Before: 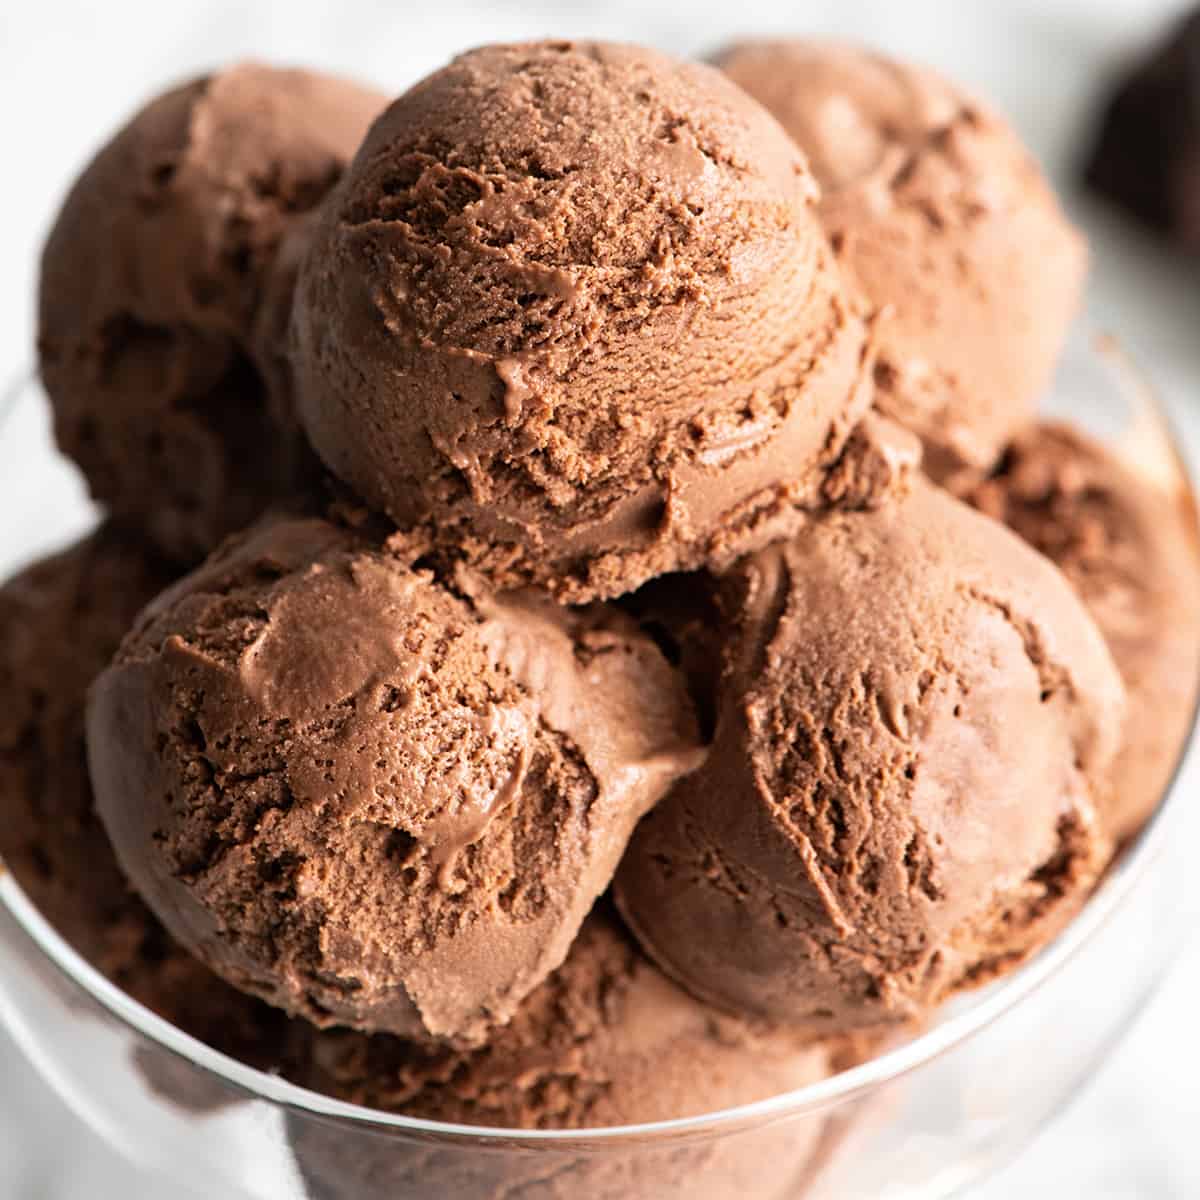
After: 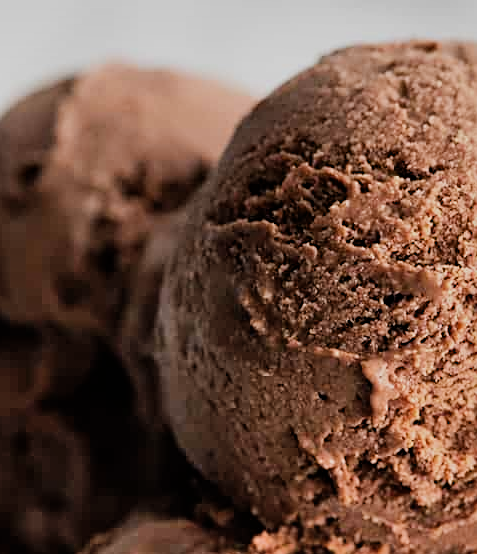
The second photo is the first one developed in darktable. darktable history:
crop and rotate: left 11.19%, top 0.052%, right 49.012%, bottom 53.702%
shadows and highlights: radius 134.43, soften with gaussian
sharpen: on, module defaults
filmic rgb: black relative exposure -7.65 EV, white relative exposure 4.56 EV, hardness 3.61, iterations of high-quality reconstruction 0
